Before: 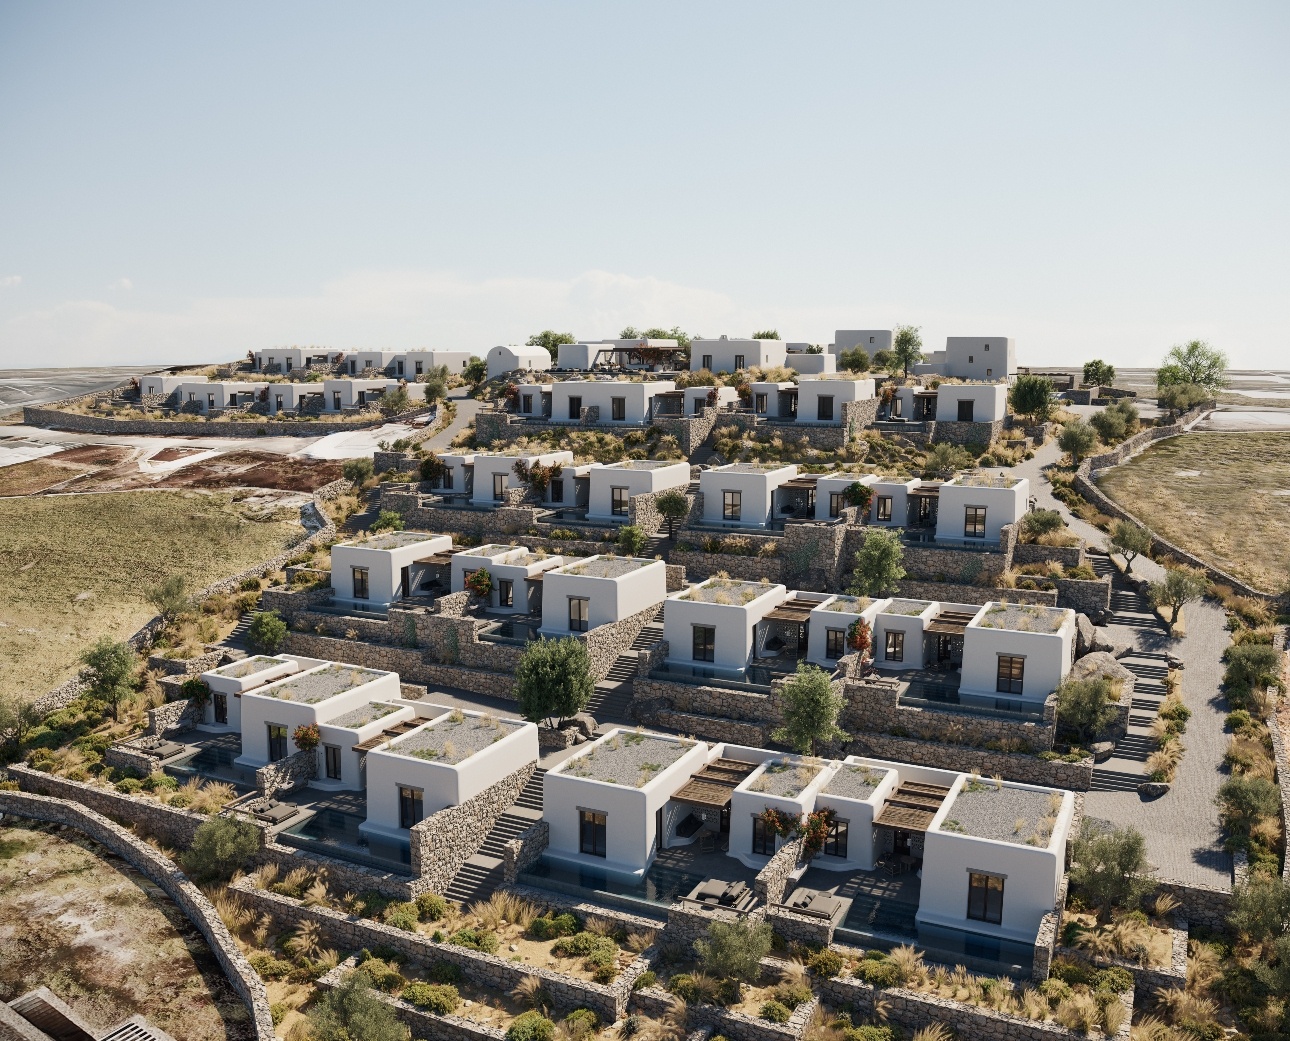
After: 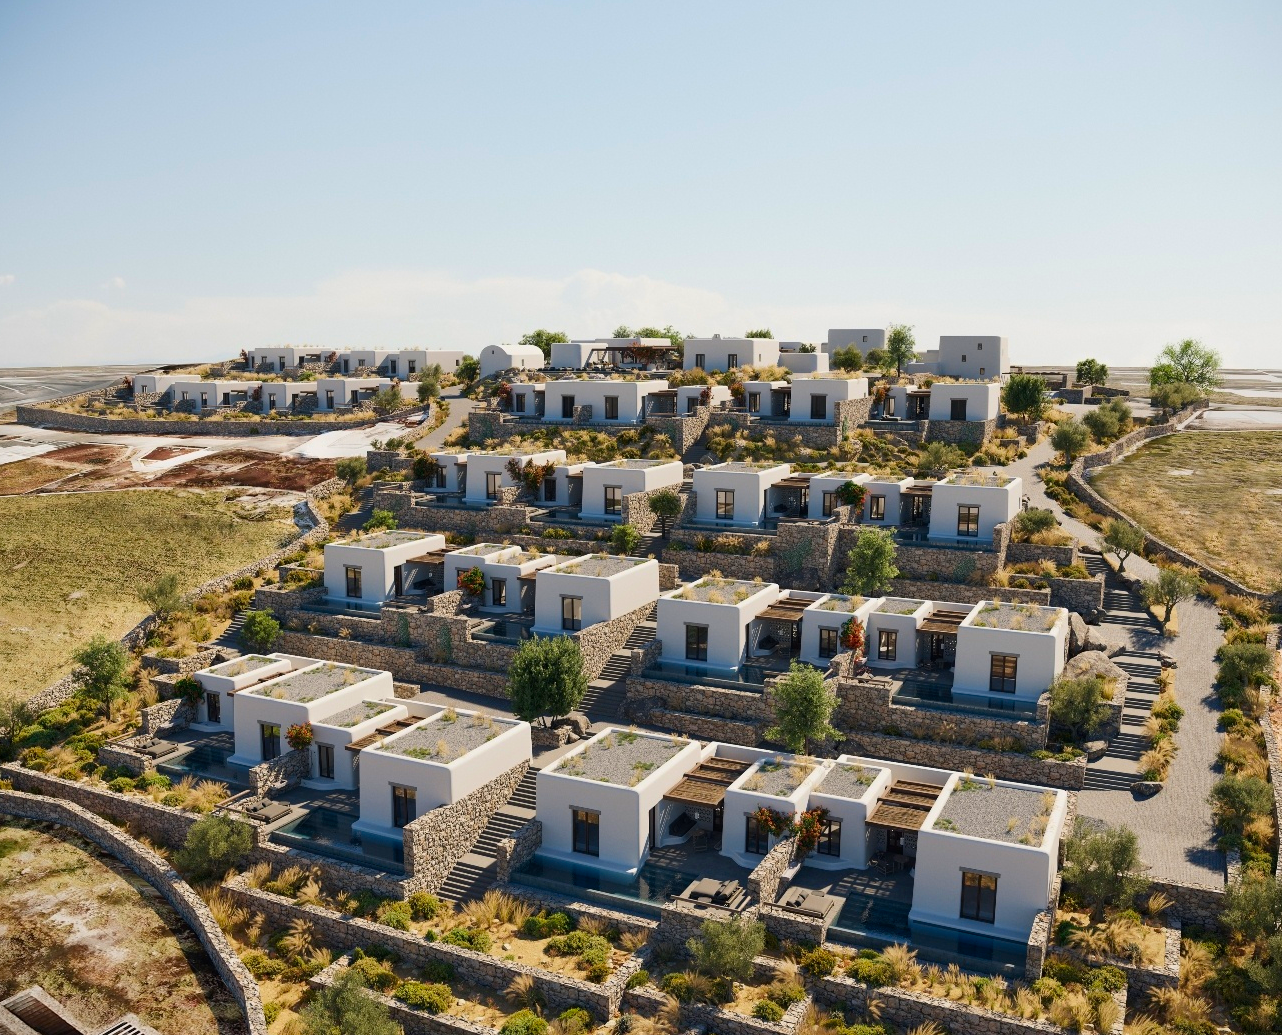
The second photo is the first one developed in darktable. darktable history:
crop and rotate: left 0.614%, top 0.179%, bottom 0.309%
contrast brightness saturation: saturation 0.5
